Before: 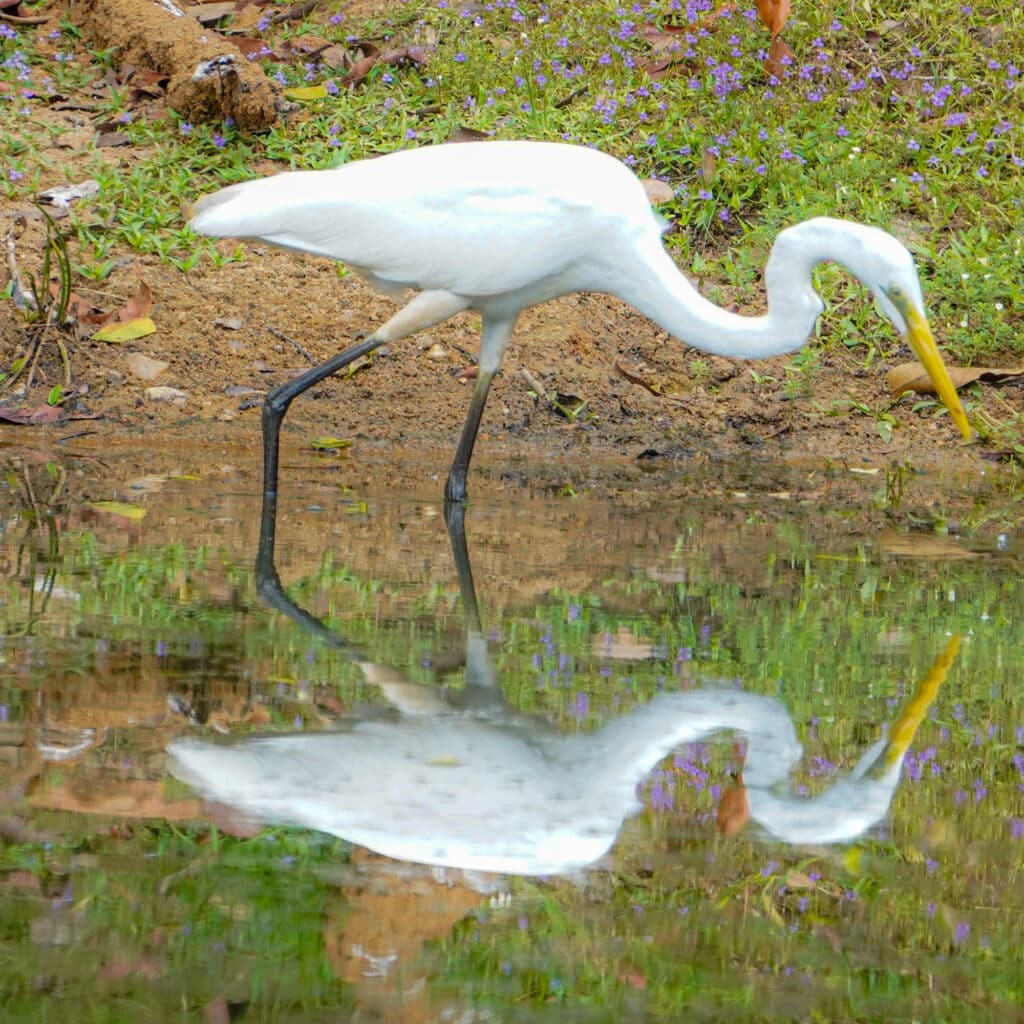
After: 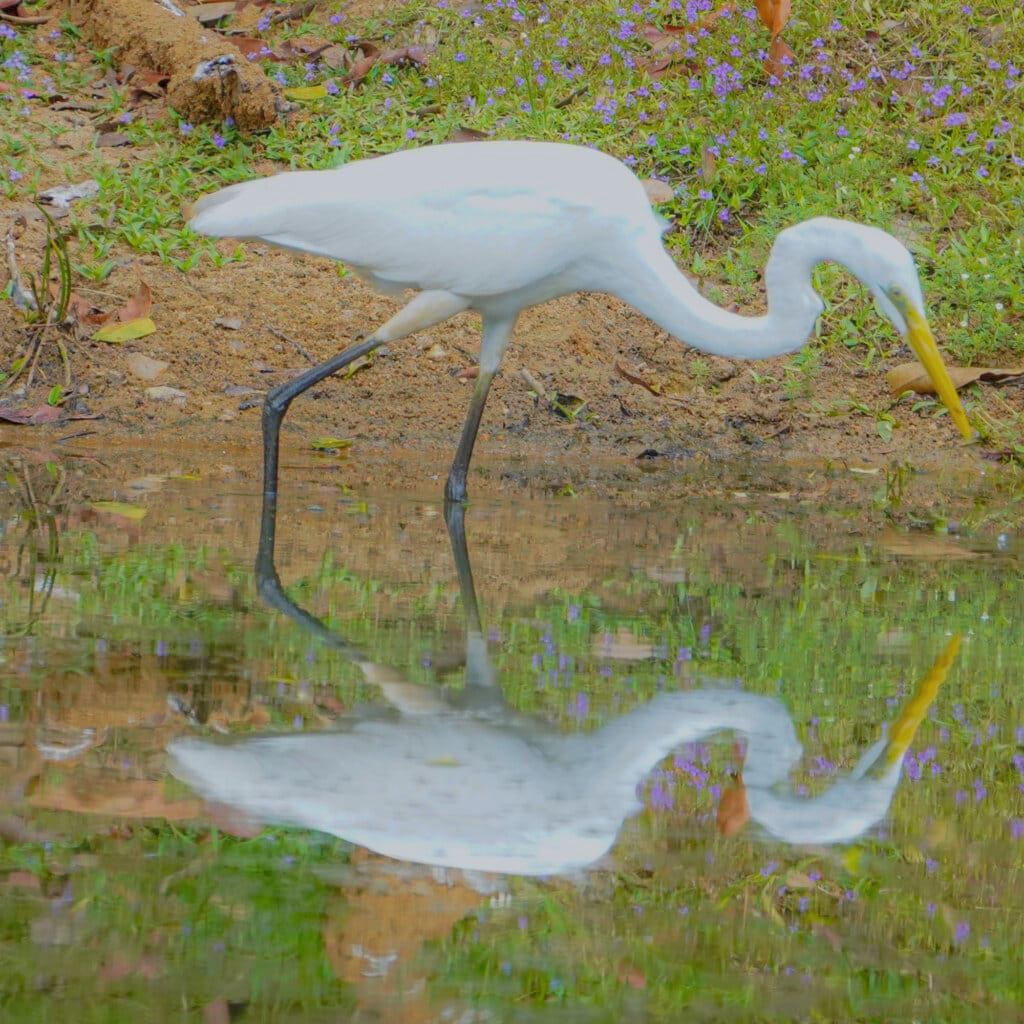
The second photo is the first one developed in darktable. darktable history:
white balance: red 0.98, blue 1.034
color balance rgb: contrast -30%
